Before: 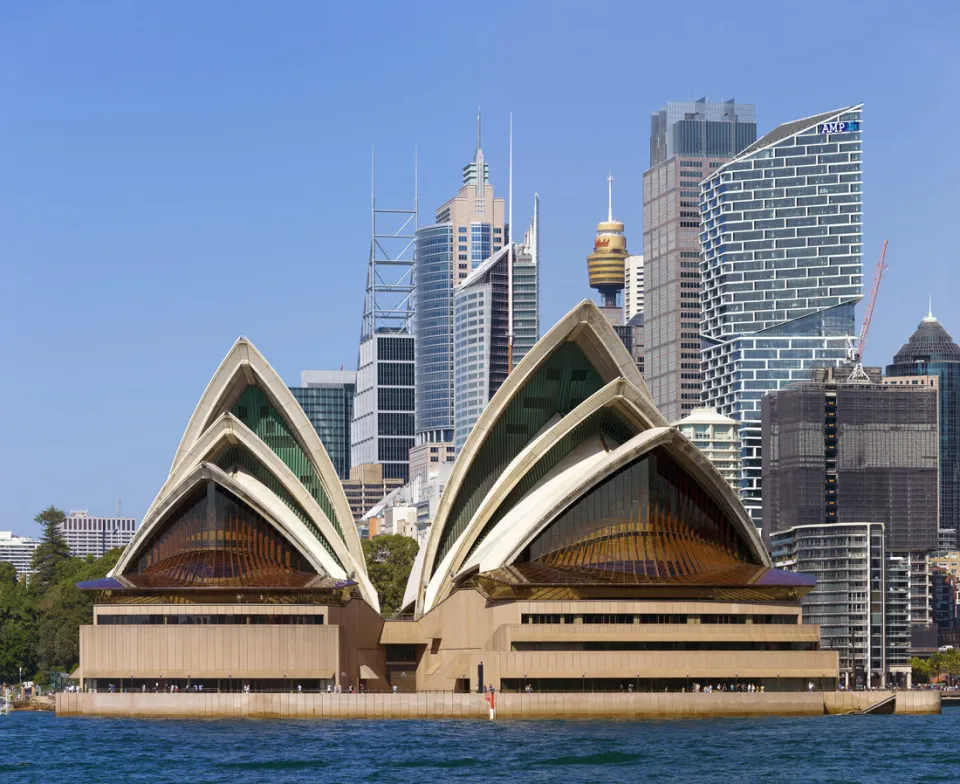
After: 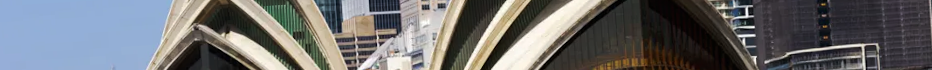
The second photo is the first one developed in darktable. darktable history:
tone curve: curves: ch0 [(0, 0) (0.003, 0.006) (0.011, 0.01) (0.025, 0.017) (0.044, 0.029) (0.069, 0.043) (0.1, 0.064) (0.136, 0.091) (0.177, 0.128) (0.224, 0.162) (0.277, 0.206) (0.335, 0.258) (0.399, 0.324) (0.468, 0.404) (0.543, 0.499) (0.623, 0.595) (0.709, 0.693) (0.801, 0.786) (0.898, 0.883) (1, 1)], preserve colors none
crop and rotate: top 59.084%, bottom 30.916%
rotate and perspective: rotation -3.52°, crop left 0.036, crop right 0.964, crop top 0.081, crop bottom 0.919
